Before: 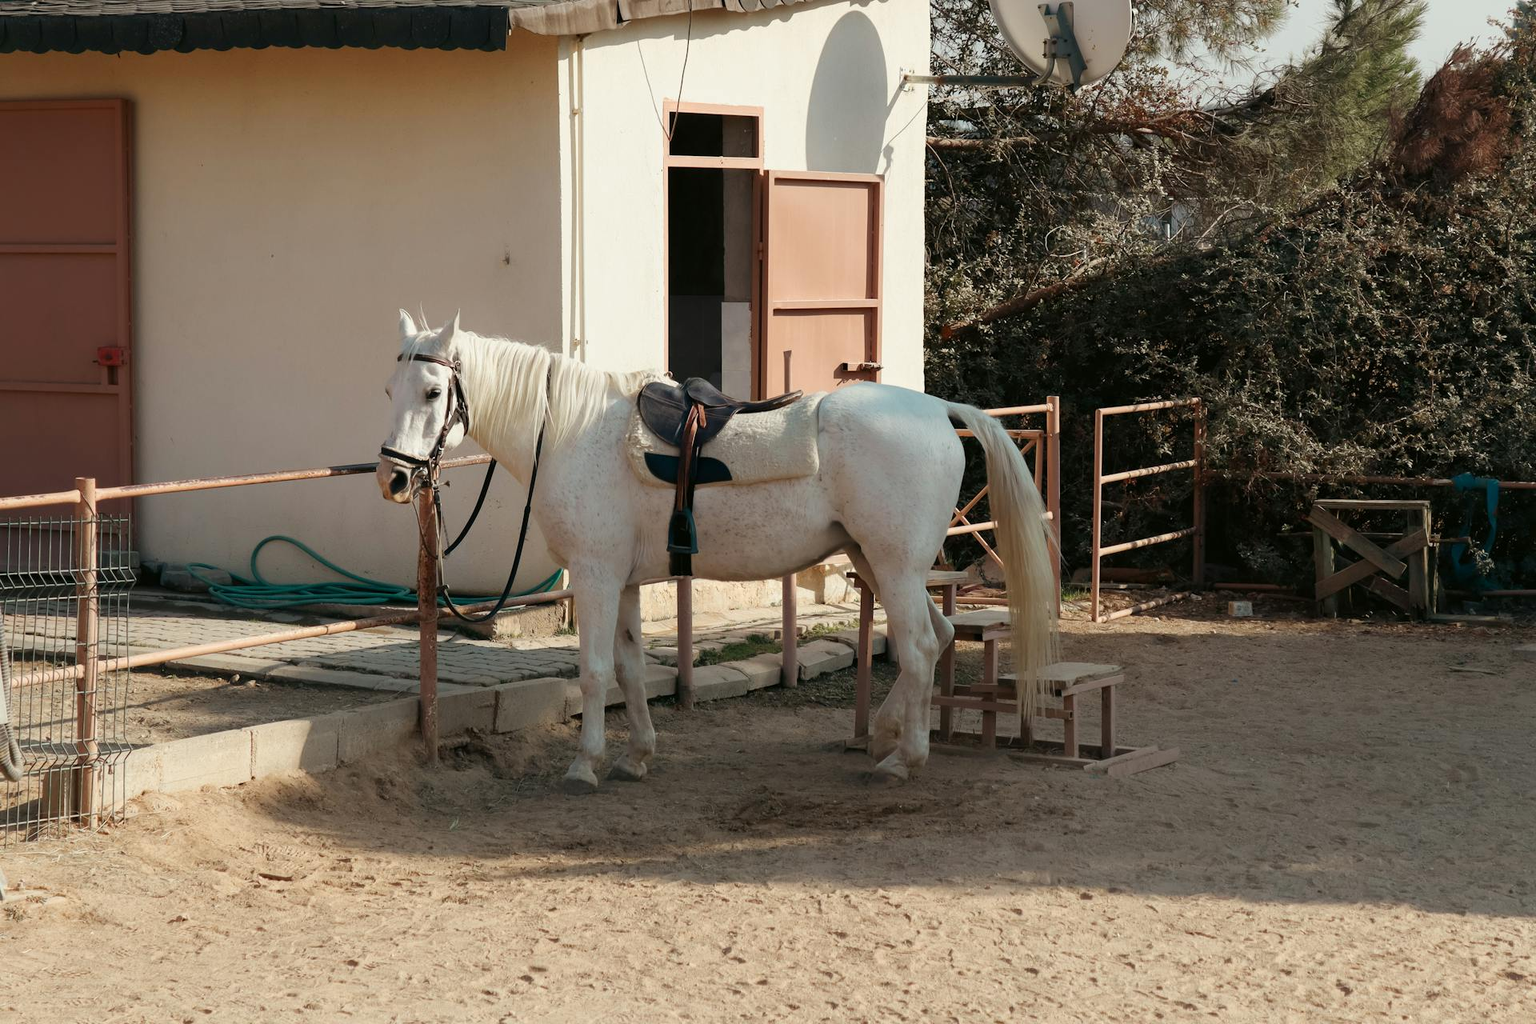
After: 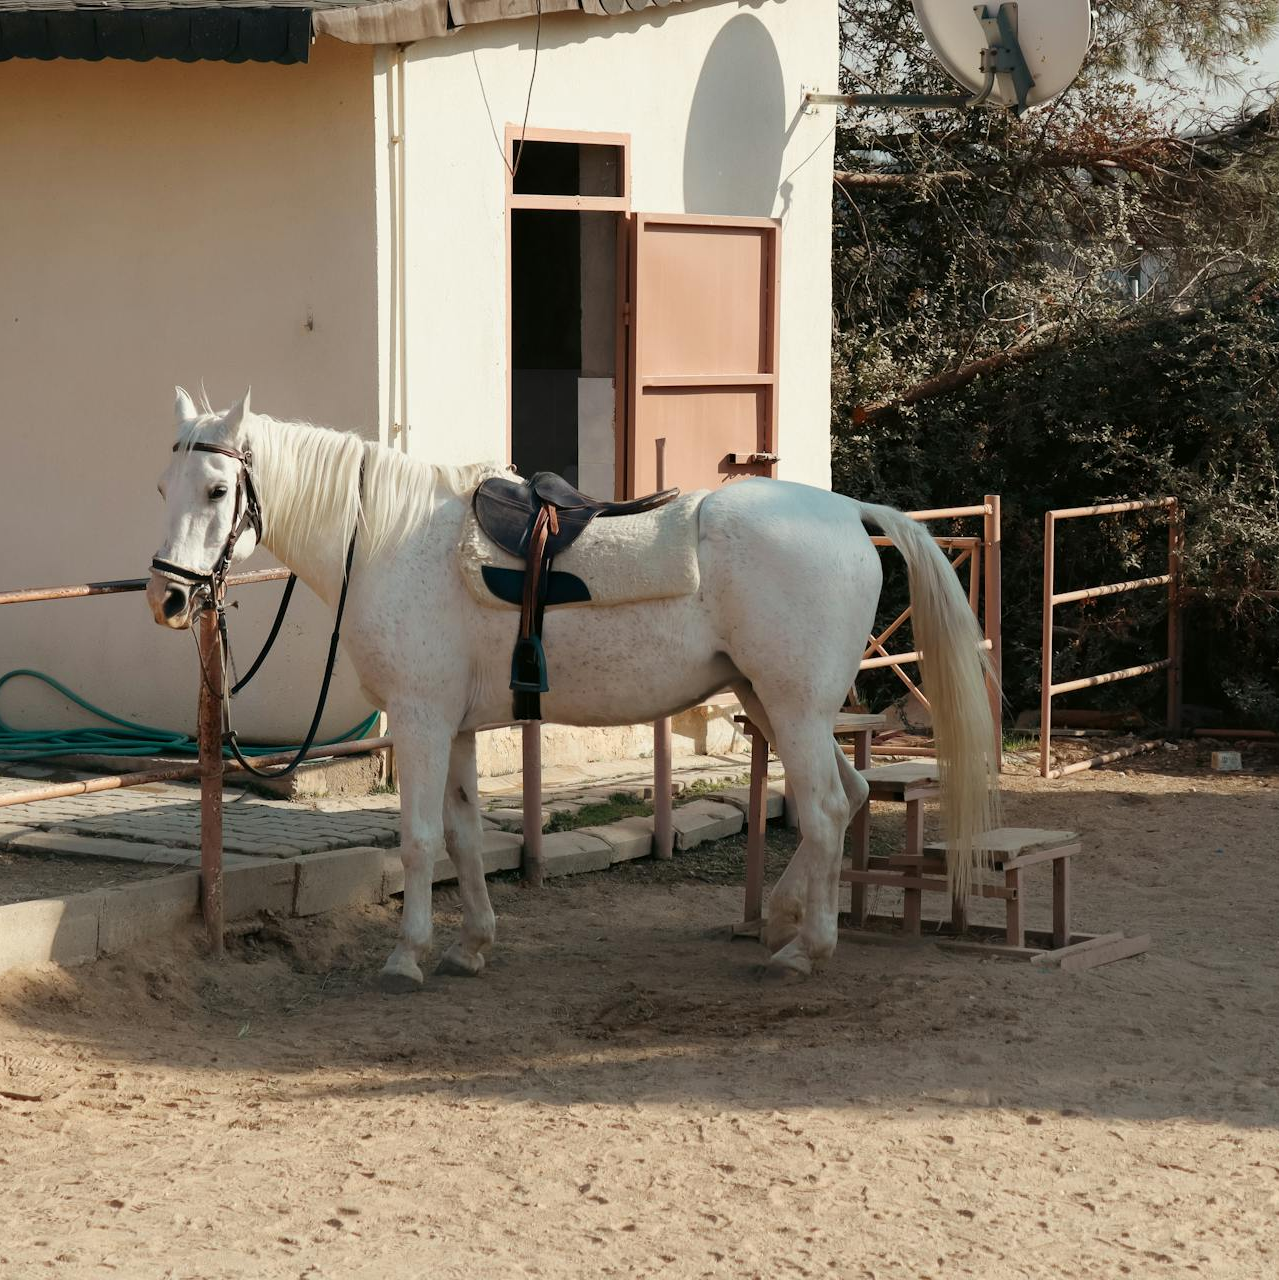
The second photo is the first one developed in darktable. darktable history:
crop: left 16.917%, right 16.431%
